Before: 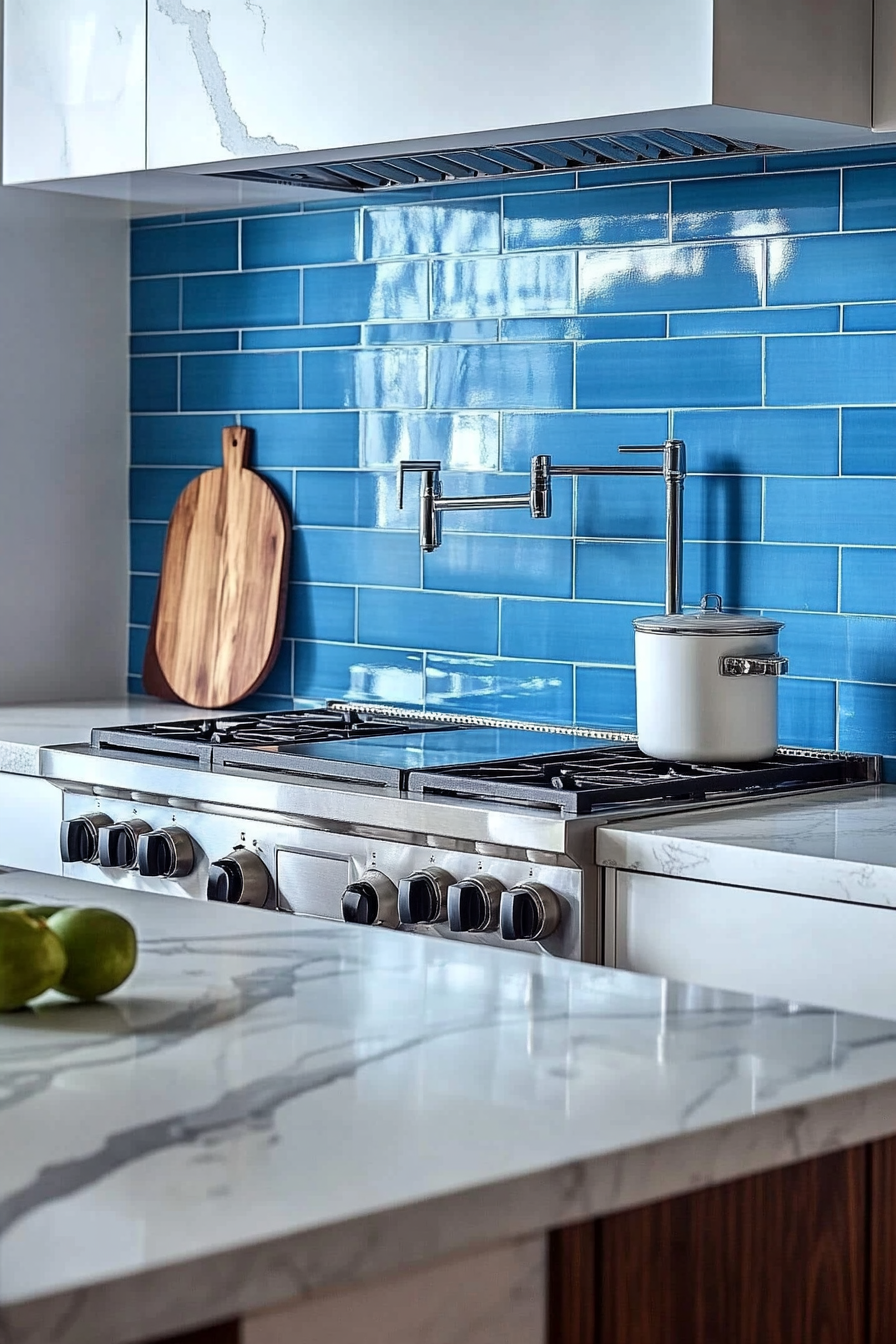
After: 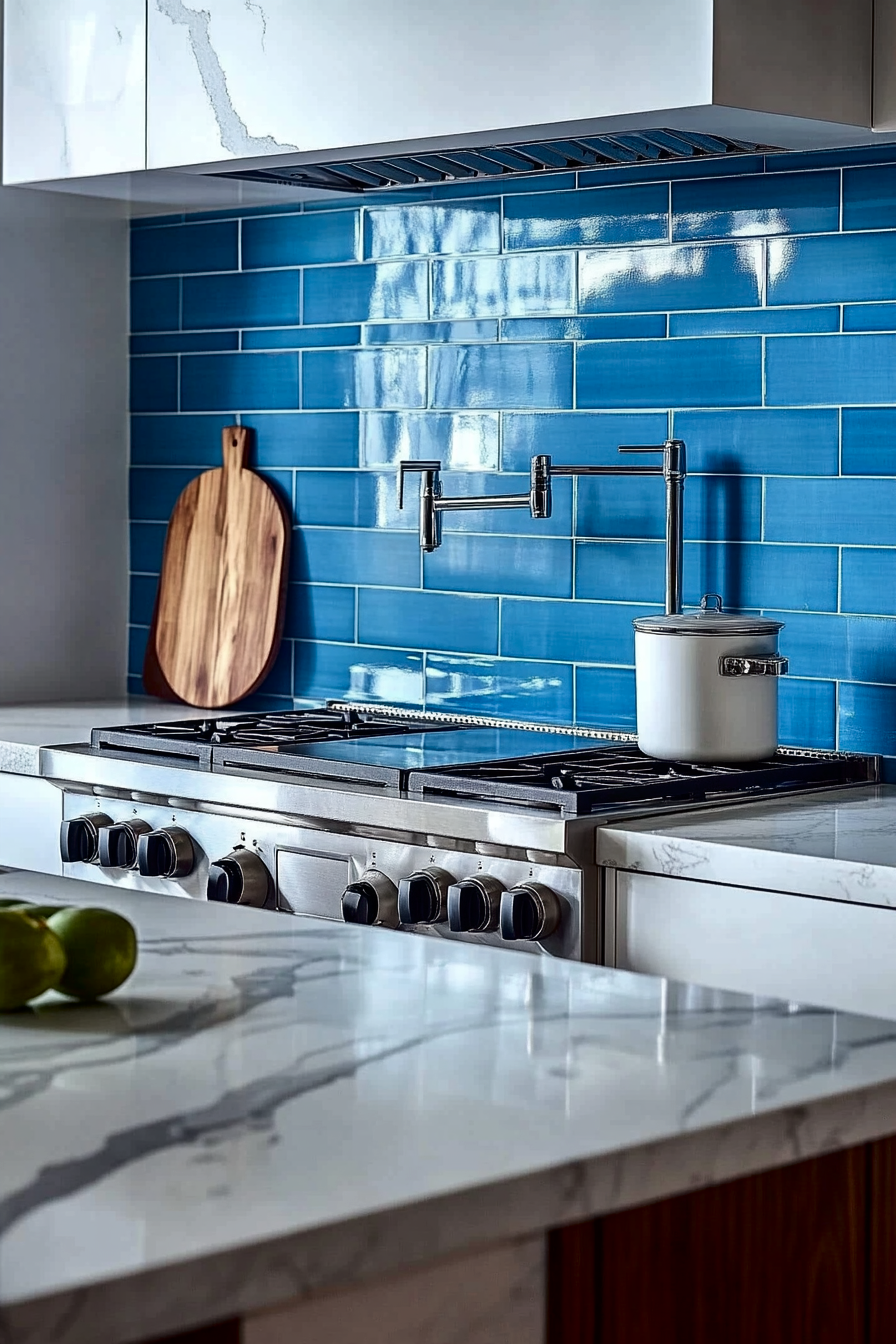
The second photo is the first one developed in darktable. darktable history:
tone curve: curves: ch0 [(0, 0) (0.153, 0.06) (1, 1)], color space Lab, independent channels, preserve colors none
